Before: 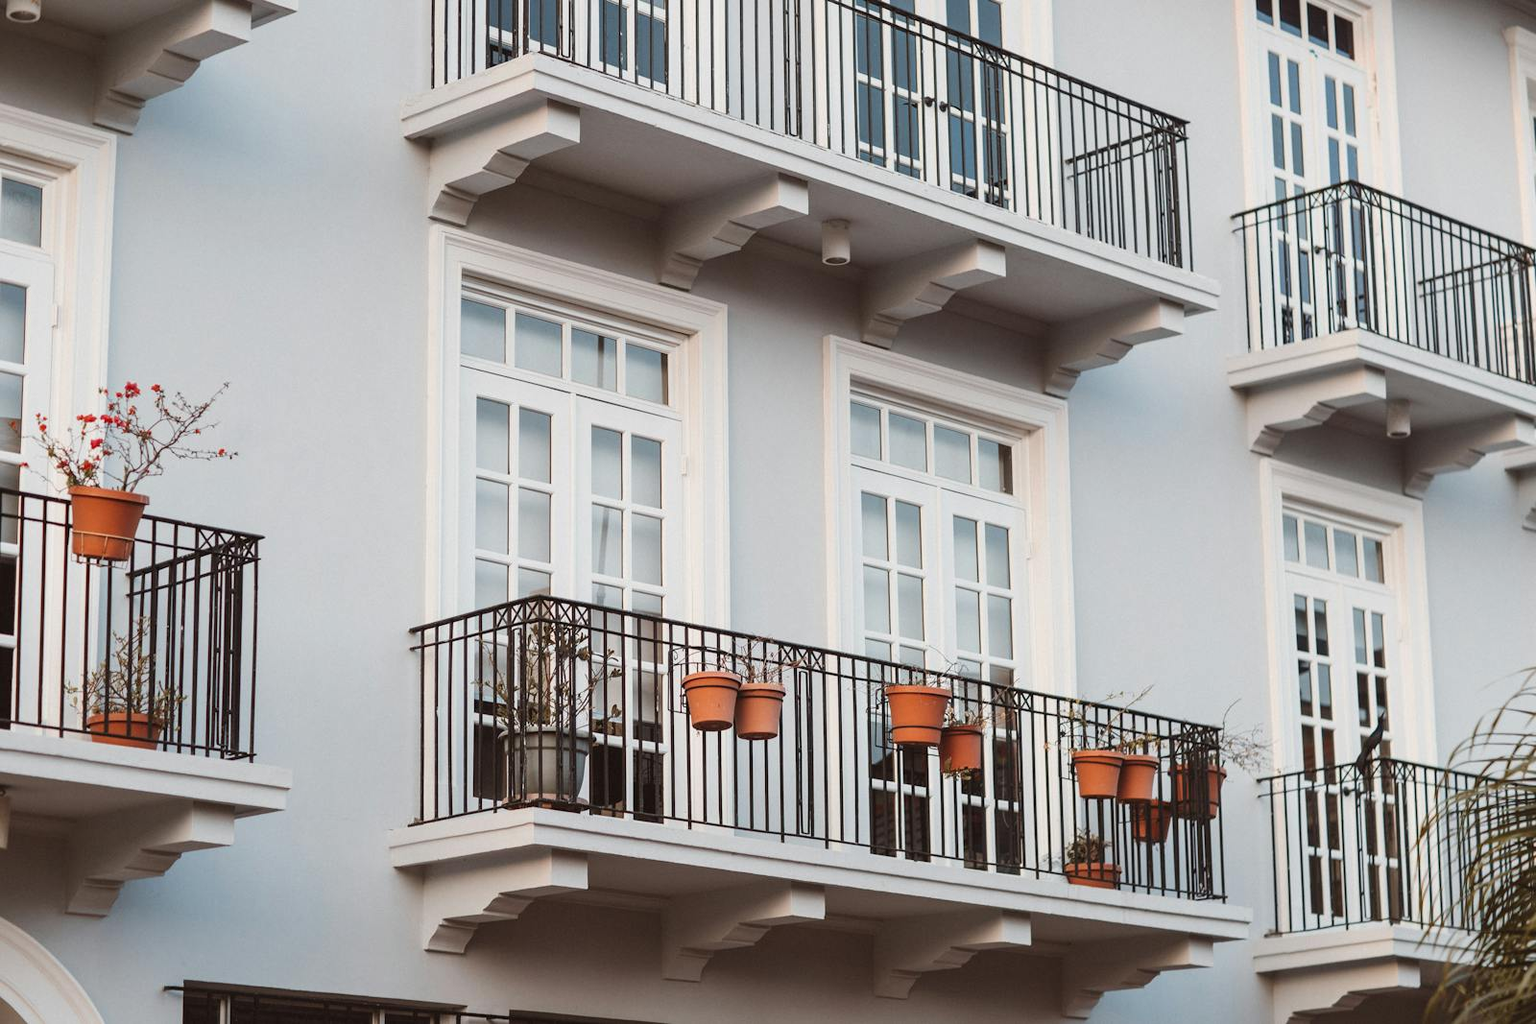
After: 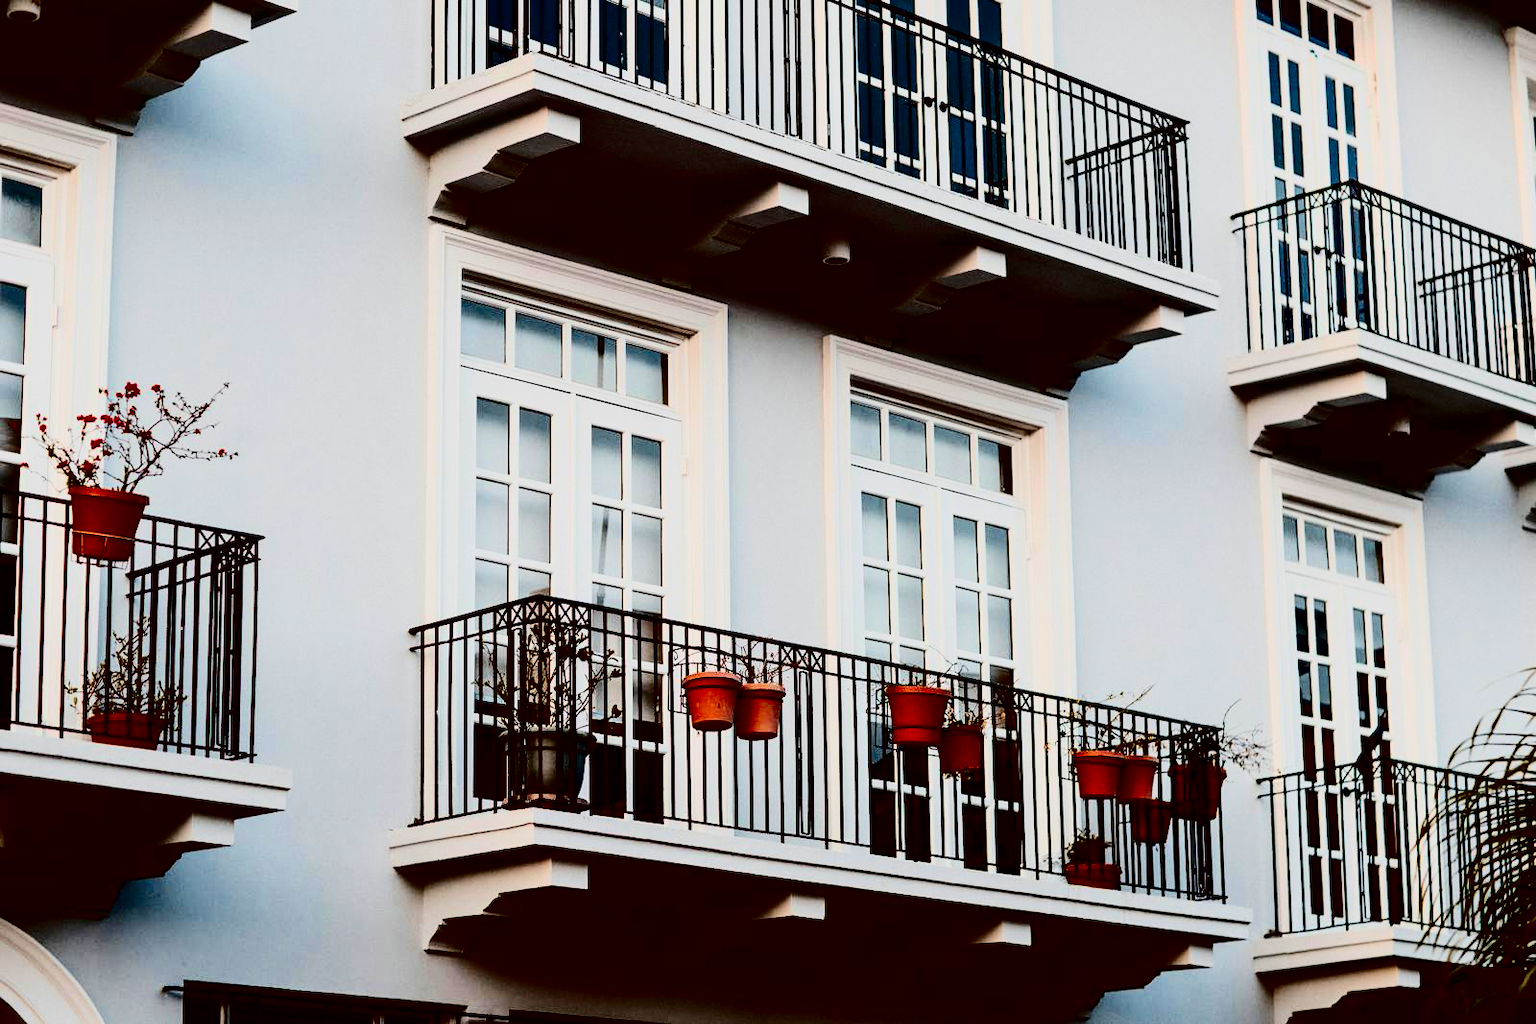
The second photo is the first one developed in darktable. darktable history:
filmic rgb: black relative exposure -7.65 EV, white relative exposure 4.56 EV, hardness 3.61
contrast brightness saturation: contrast 0.78, brightness -0.996, saturation 0.992
